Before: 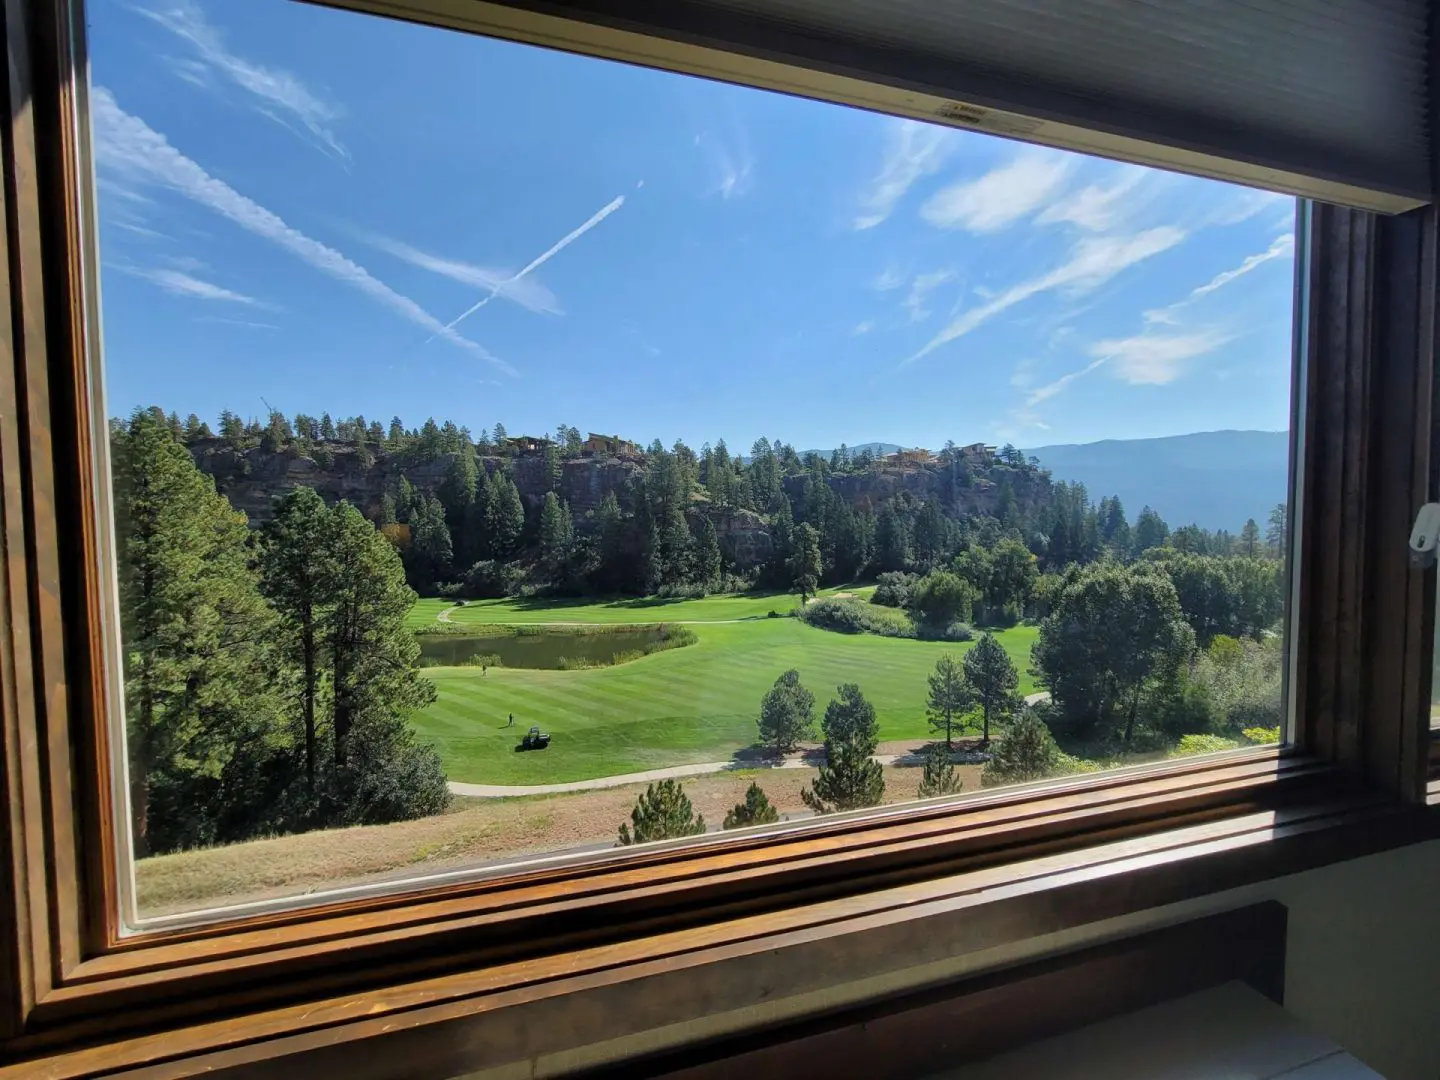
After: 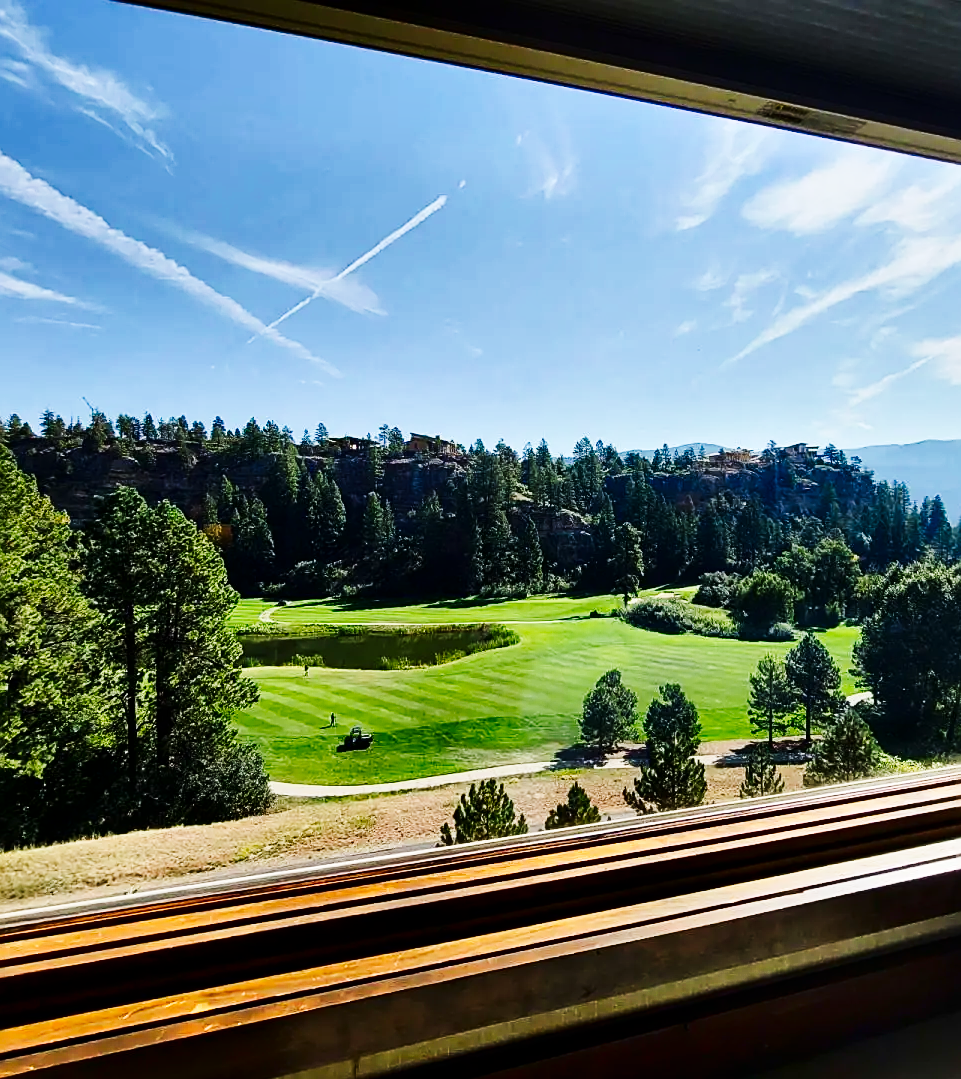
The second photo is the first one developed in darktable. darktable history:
sharpen: on, module defaults
exposure: exposure 0.197 EV, compensate highlight preservation false
crop and rotate: left 12.417%, right 20.808%
shadows and highlights: low approximation 0.01, soften with gaussian
tone curve: curves: ch0 [(0, 0) (0.104, 0.068) (0.236, 0.227) (0.46, 0.576) (0.657, 0.796) (0.861, 0.932) (1, 0.981)]; ch1 [(0, 0) (0.353, 0.344) (0.434, 0.382) (0.479, 0.476) (0.502, 0.504) (0.544, 0.534) (0.57, 0.57) (0.586, 0.603) (0.618, 0.631) (0.657, 0.679) (1, 1)]; ch2 [(0, 0) (0.34, 0.314) (0.434, 0.43) (0.5, 0.511) (0.528, 0.545) (0.557, 0.573) (0.573, 0.618) (0.628, 0.751) (1, 1)], preserve colors none
contrast brightness saturation: contrast 0.19, brightness -0.233, saturation 0.107
